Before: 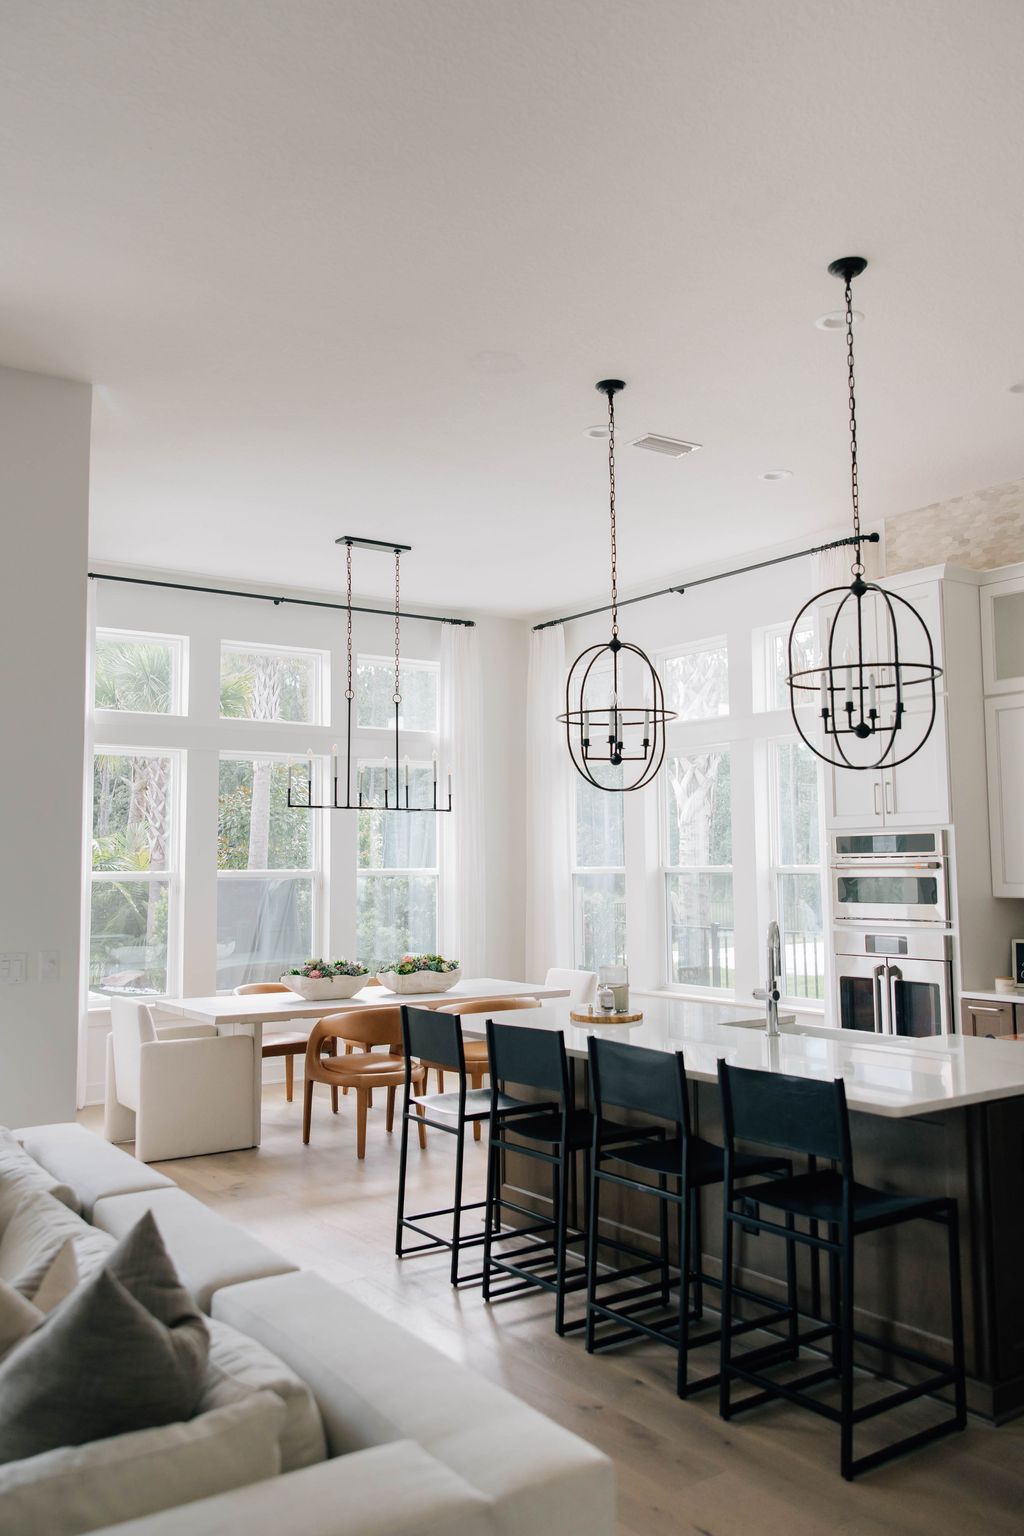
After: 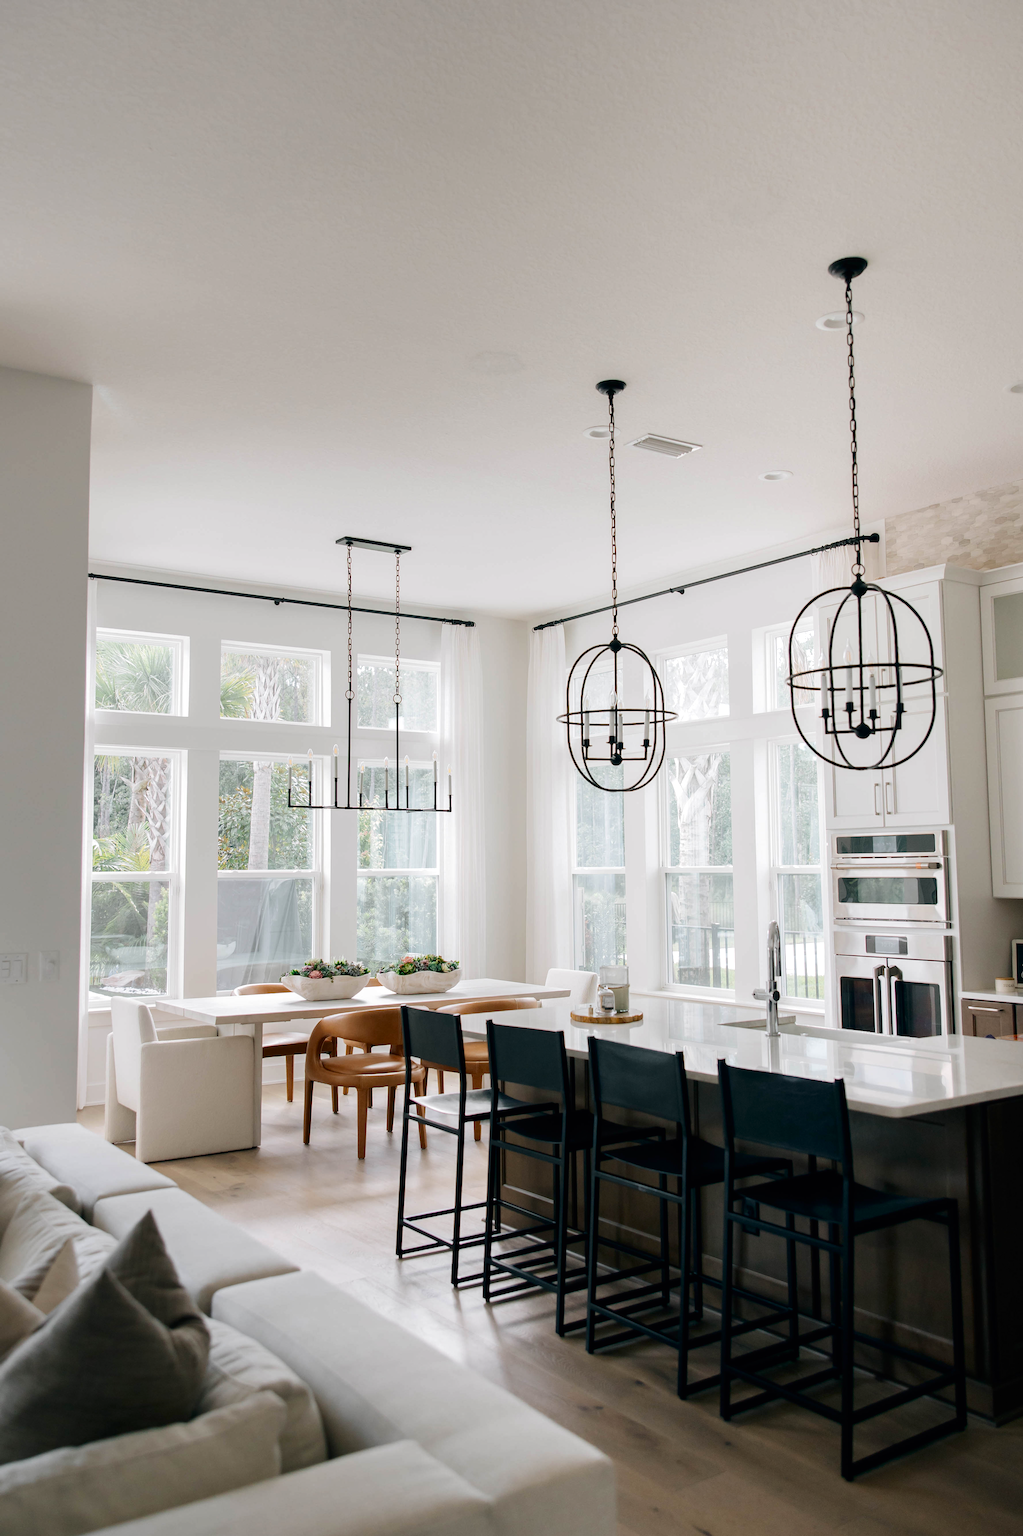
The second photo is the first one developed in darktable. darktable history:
exposure: exposure 0.124 EV, compensate highlight preservation false
contrast brightness saturation: contrast 0.067, brightness -0.128, saturation 0.051
